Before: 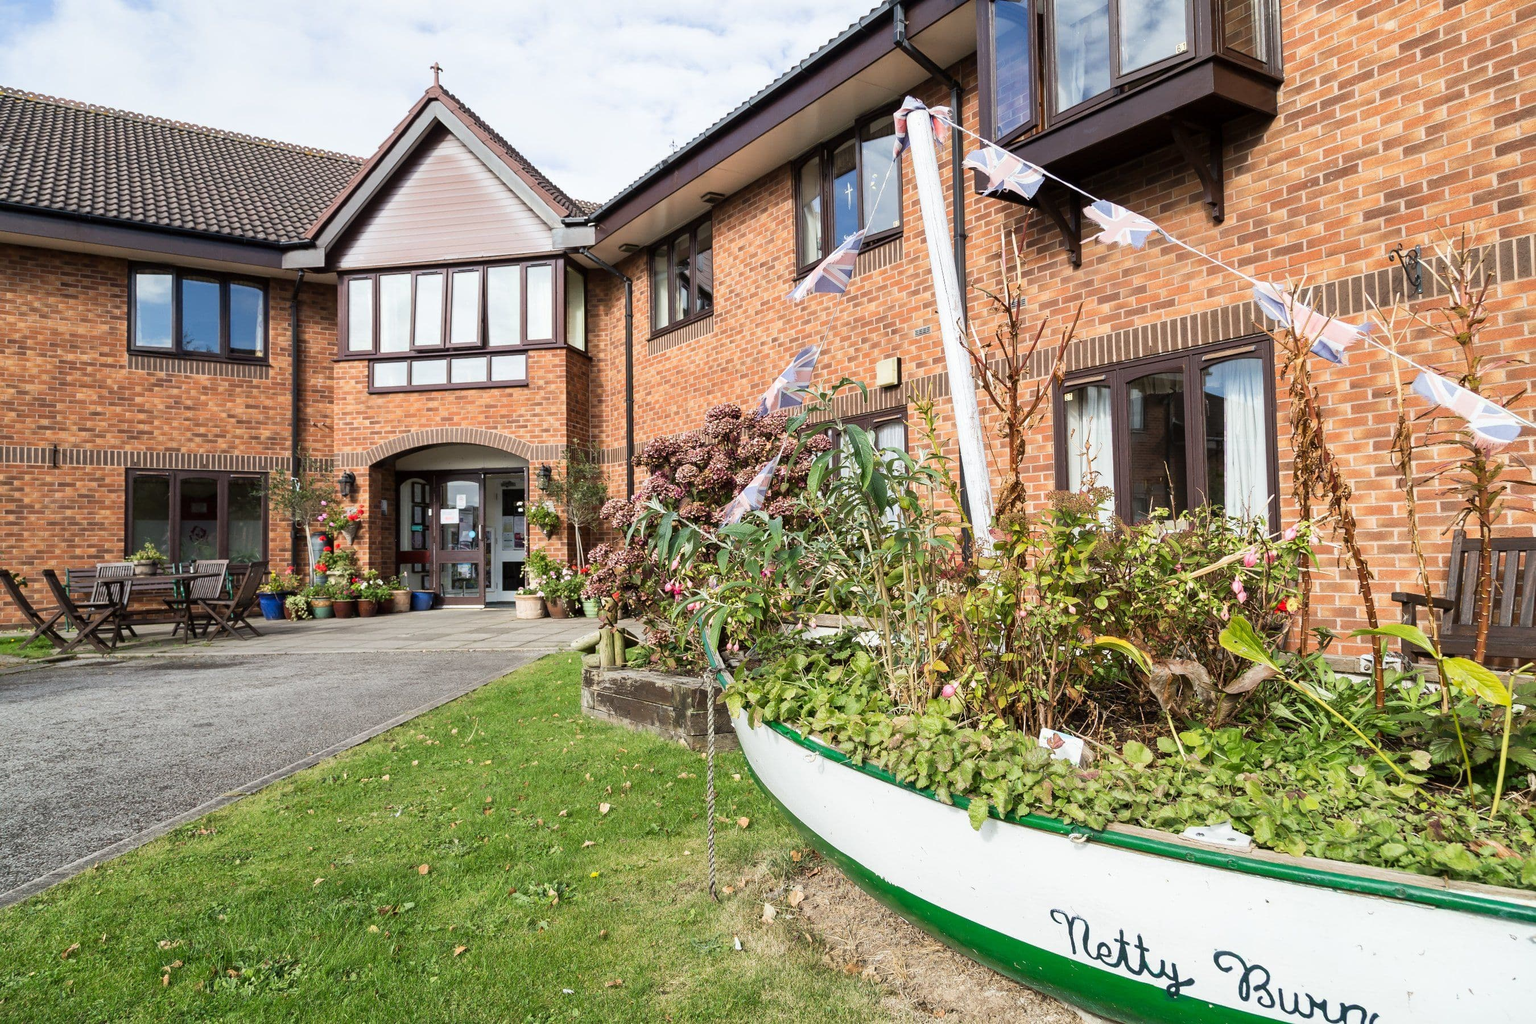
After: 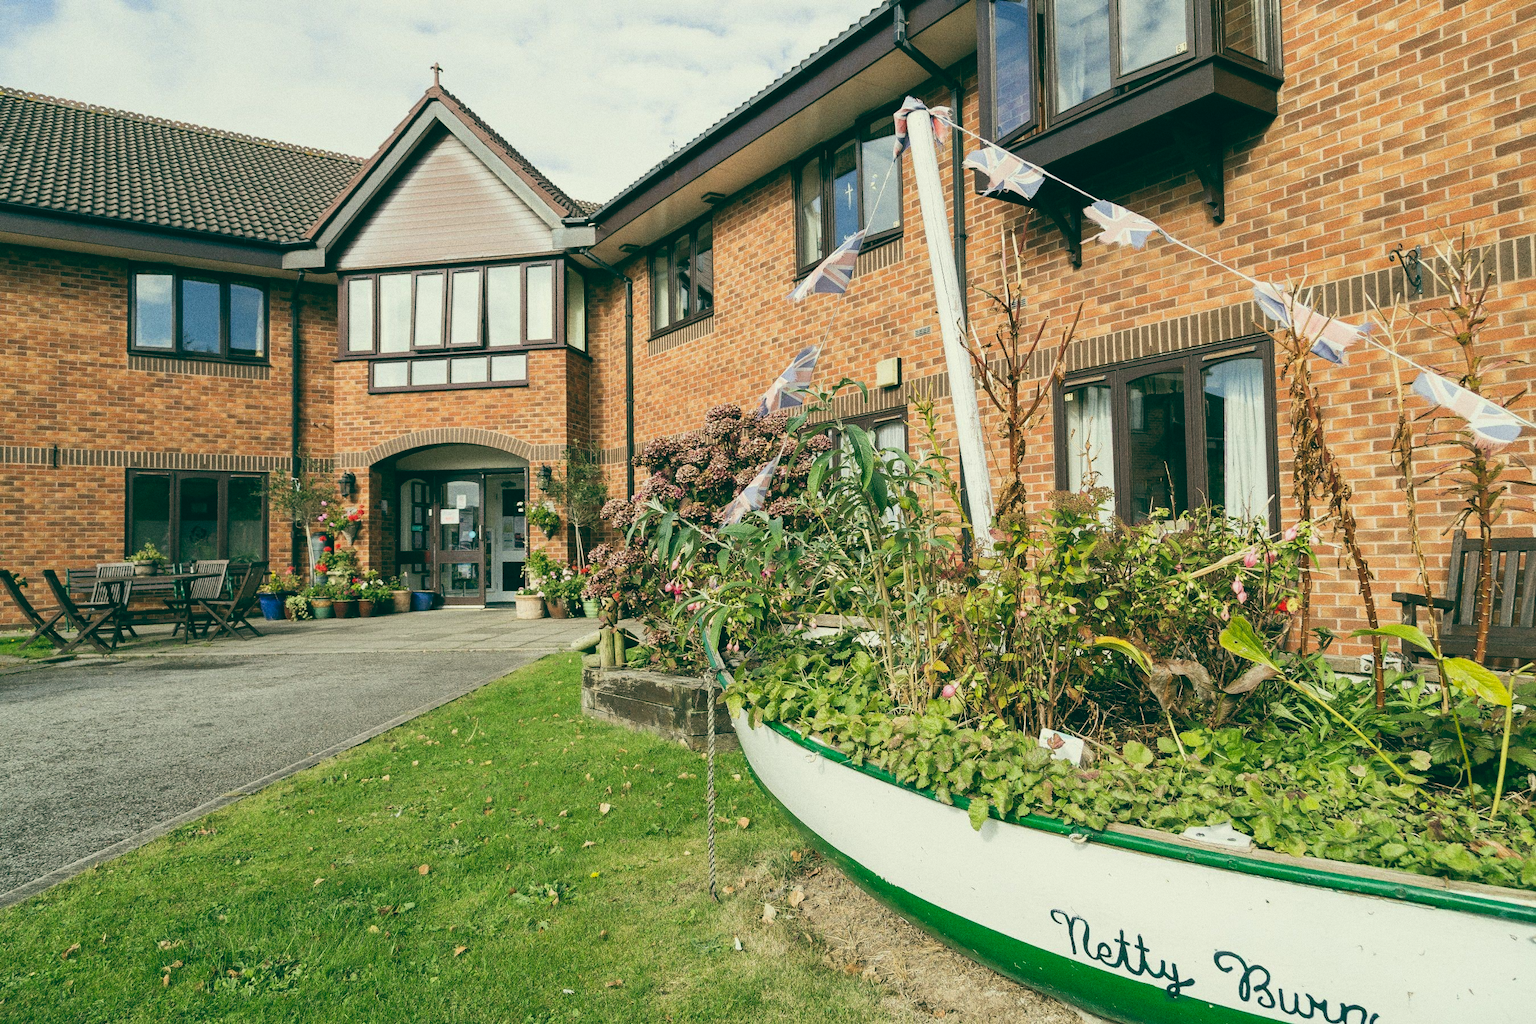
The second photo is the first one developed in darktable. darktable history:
color balance: lift [1.005, 0.99, 1.007, 1.01], gamma [1, 1.034, 1.032, 0.966], gain [0.873, 1.055, 1.067, 0.933]
grain: coarseness 0.09 ISO, strength 40%
